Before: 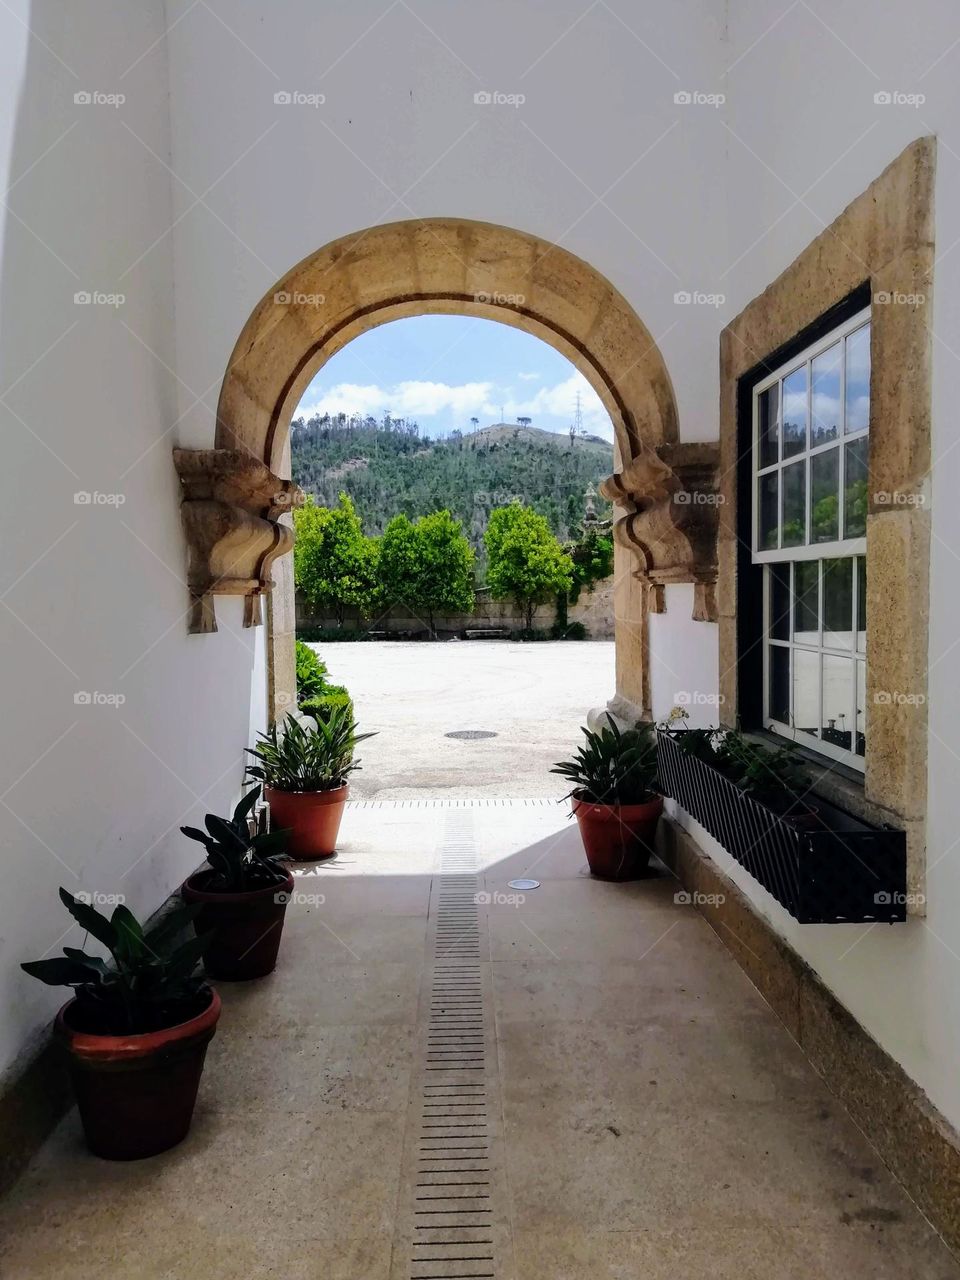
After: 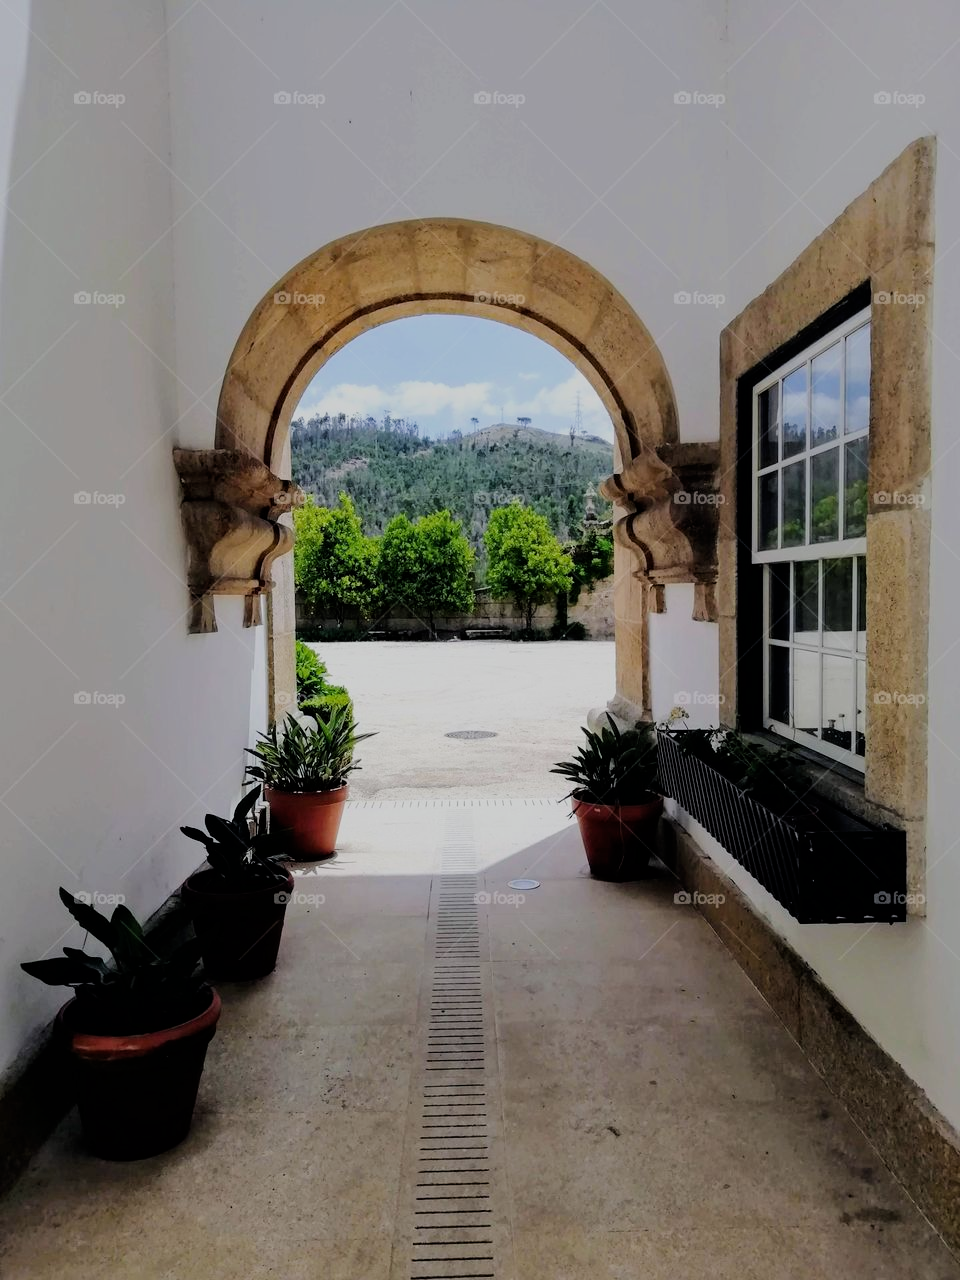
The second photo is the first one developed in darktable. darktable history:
filmic rgb: black relative exposure -7.4 EV, white relative exposure 5.05 EV, hardness 3.21
